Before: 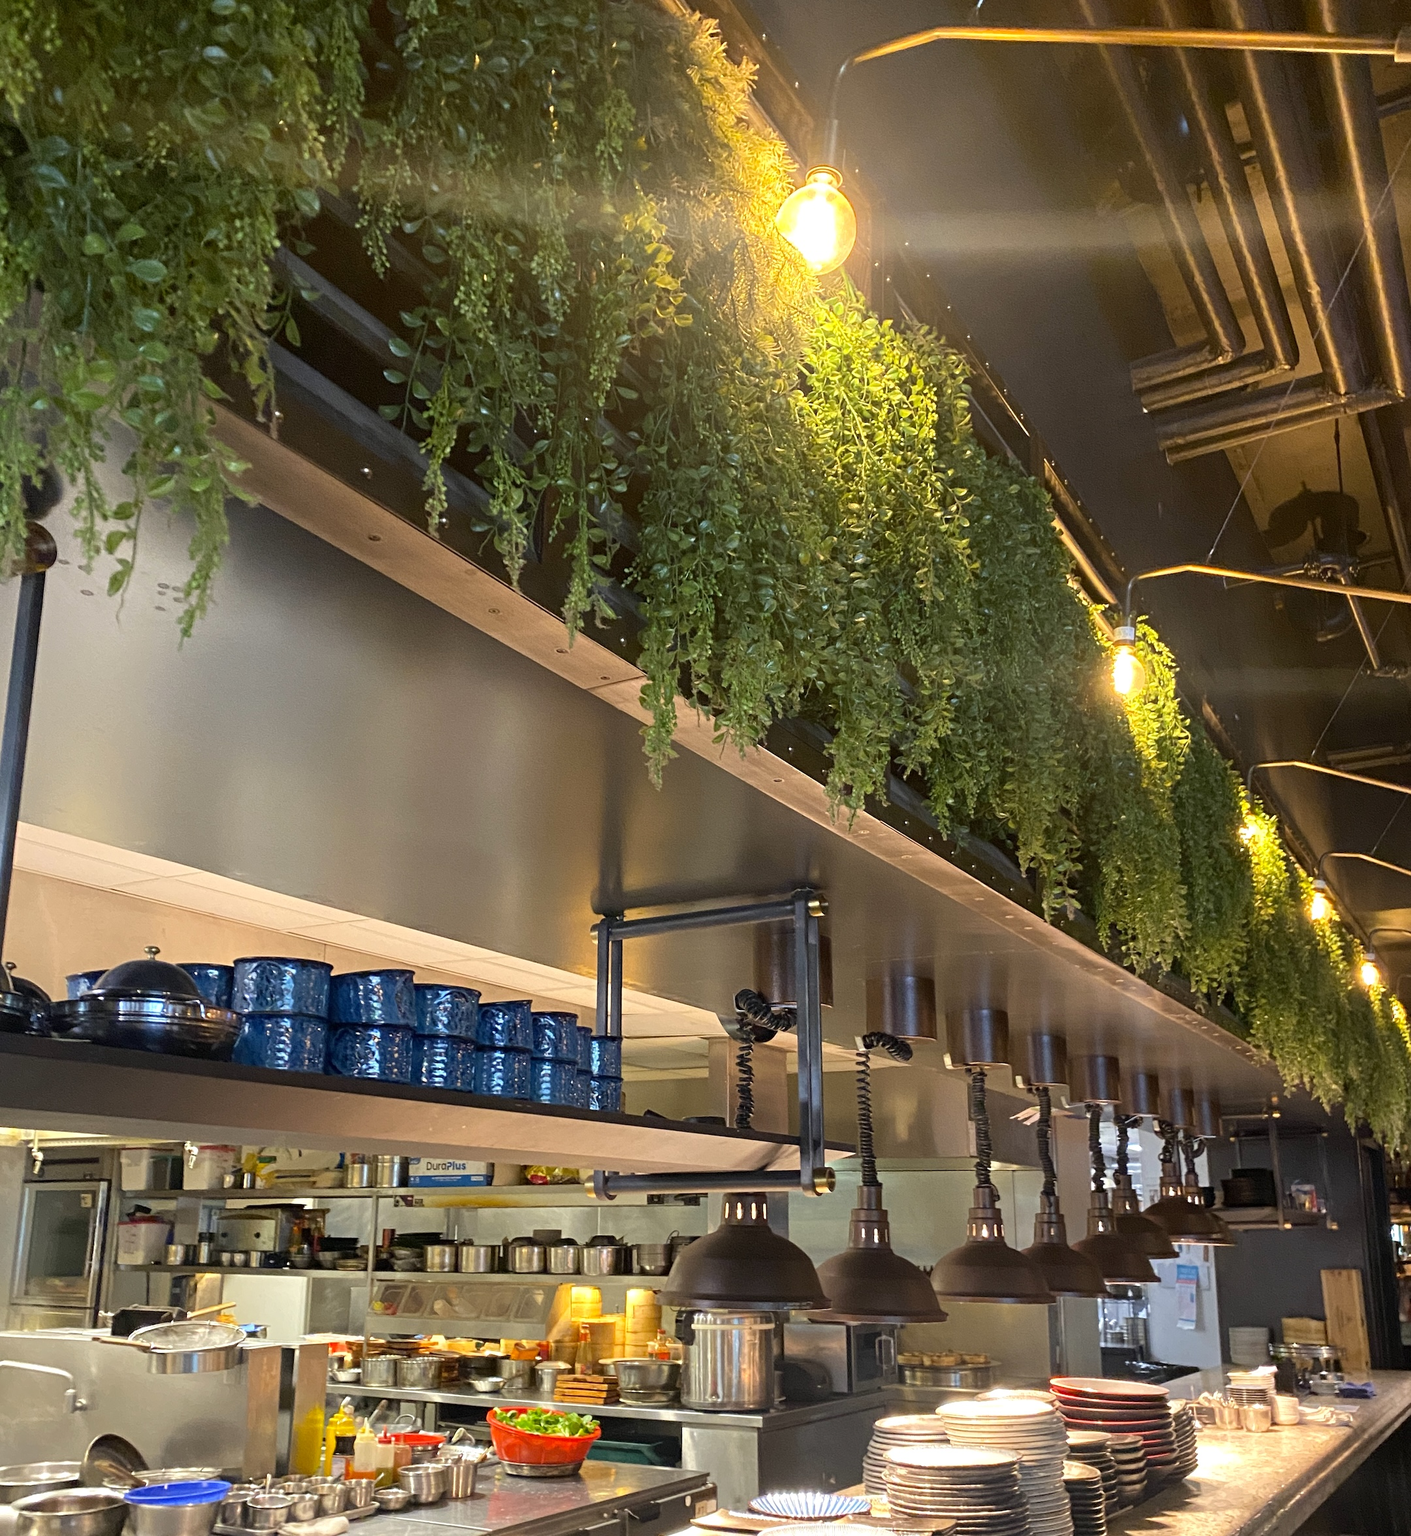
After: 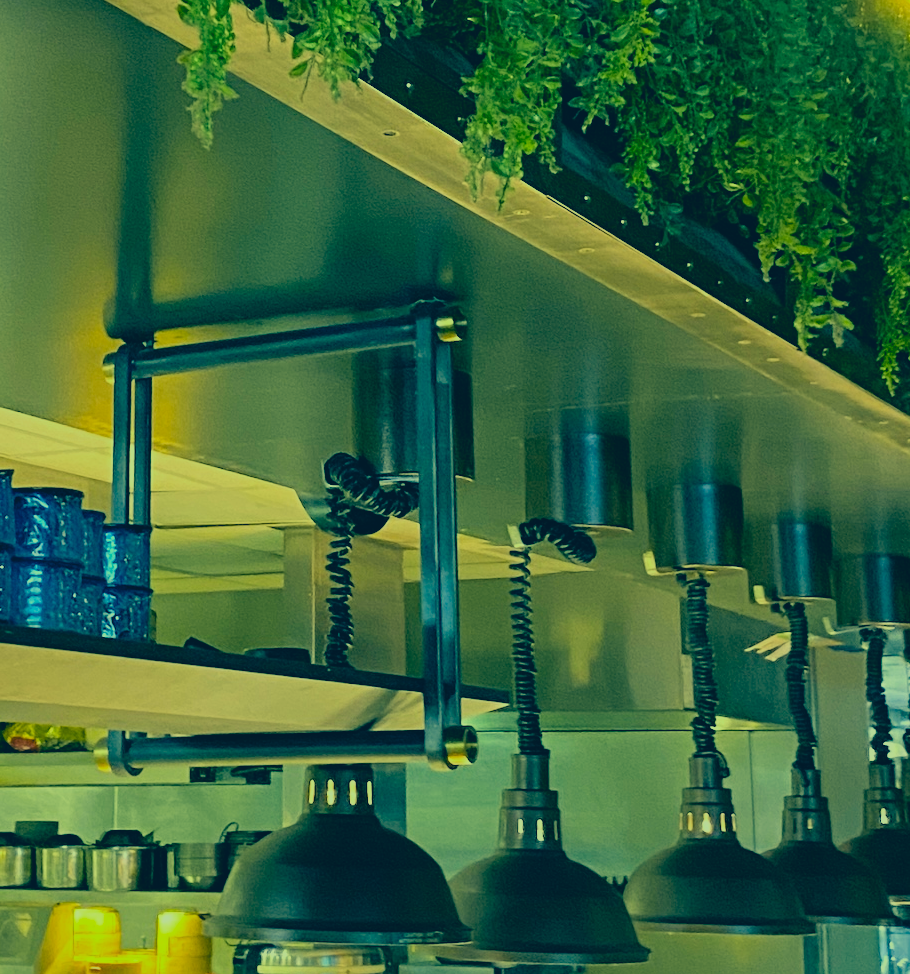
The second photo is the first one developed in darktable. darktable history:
local contrast: mode bilateral grid, contrast 9, coarseness 26, detail 115%, midtone range 0.2
crop: left 37.108%, top 45.164%, right 20.73%, bottom 13.402%
color correction: highlights a* -16.21, highlights b* 39.82, shadows a* -39.99, shadows b* -26.68
filmic rgb: black relative exposure -7.08 EV, white relative exposure 5.36 EV, threshold 5.97 EV, hardness 3.03, color science v6 (2022), enable highlight reconstruction true
